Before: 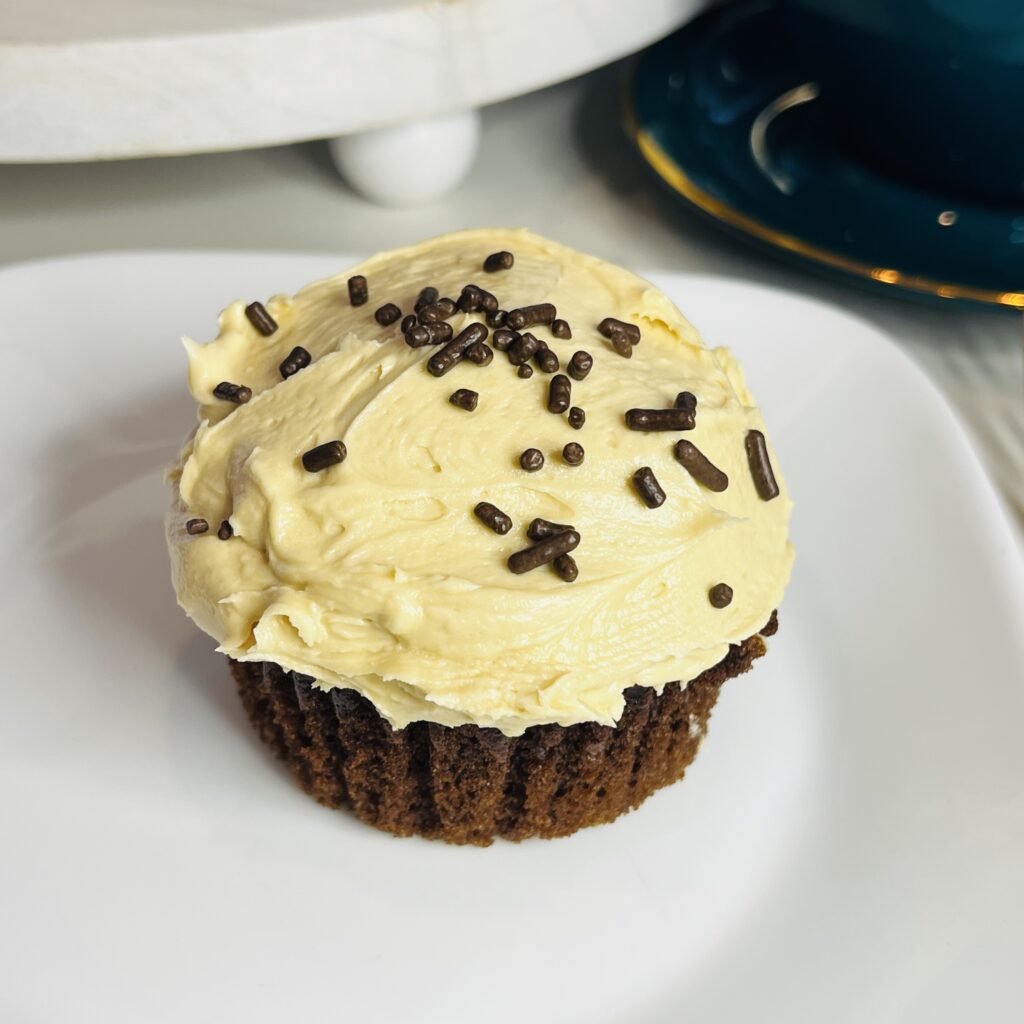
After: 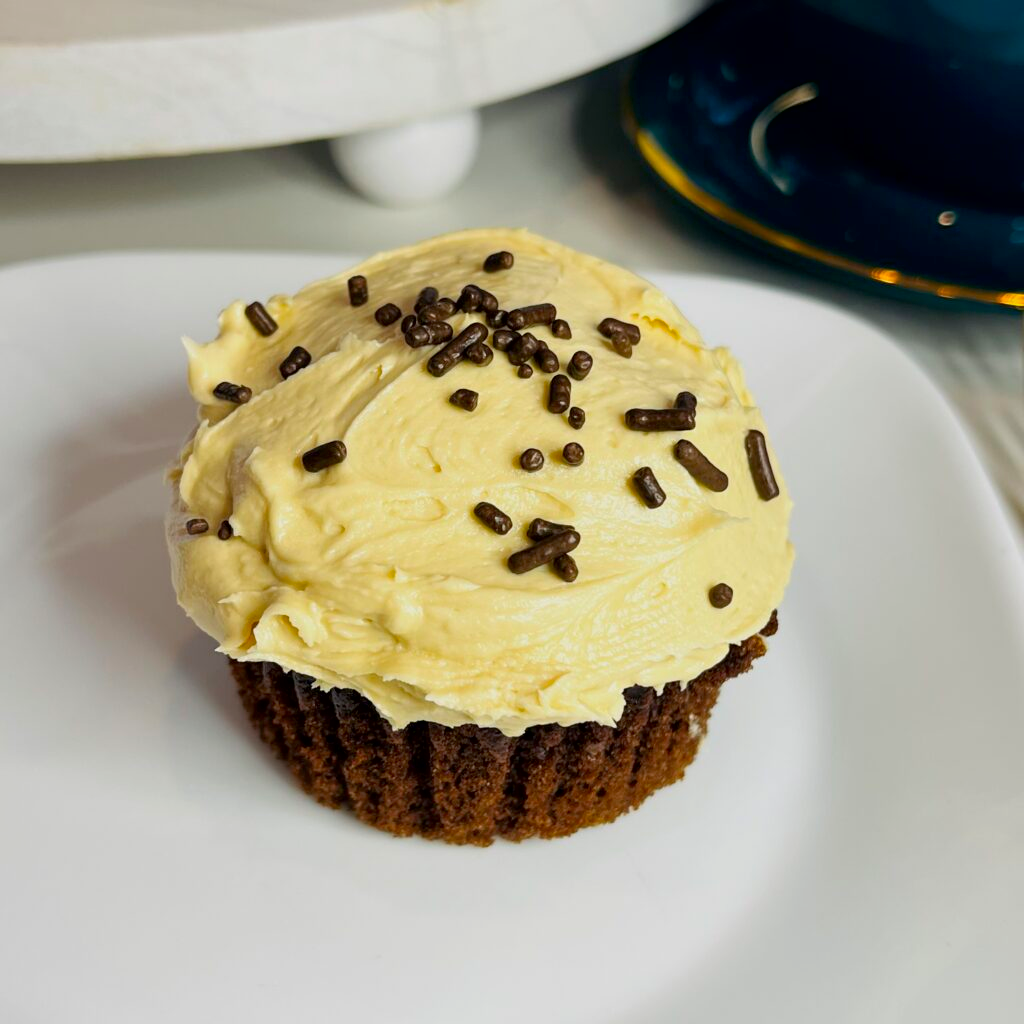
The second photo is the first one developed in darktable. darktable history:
exposure: black level correction 0.006, exposure -0.219 EV, compensate highlight preservation false
contrast brightness saturation: contrast 0.044, saturation 0.155
